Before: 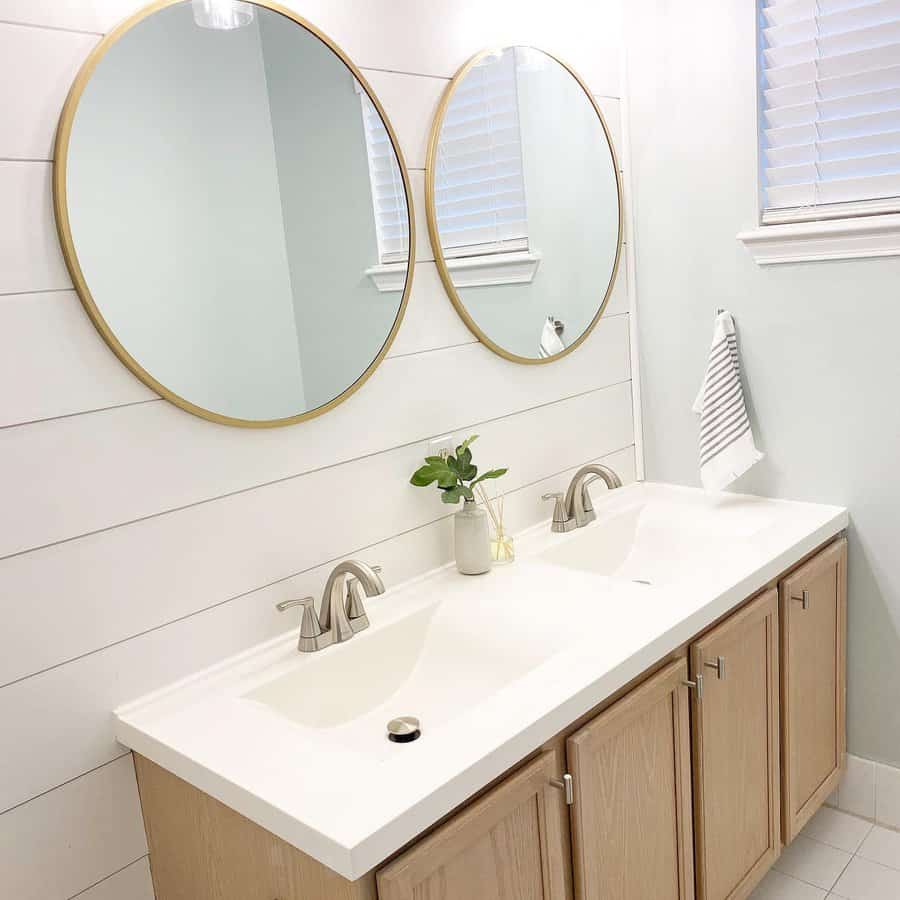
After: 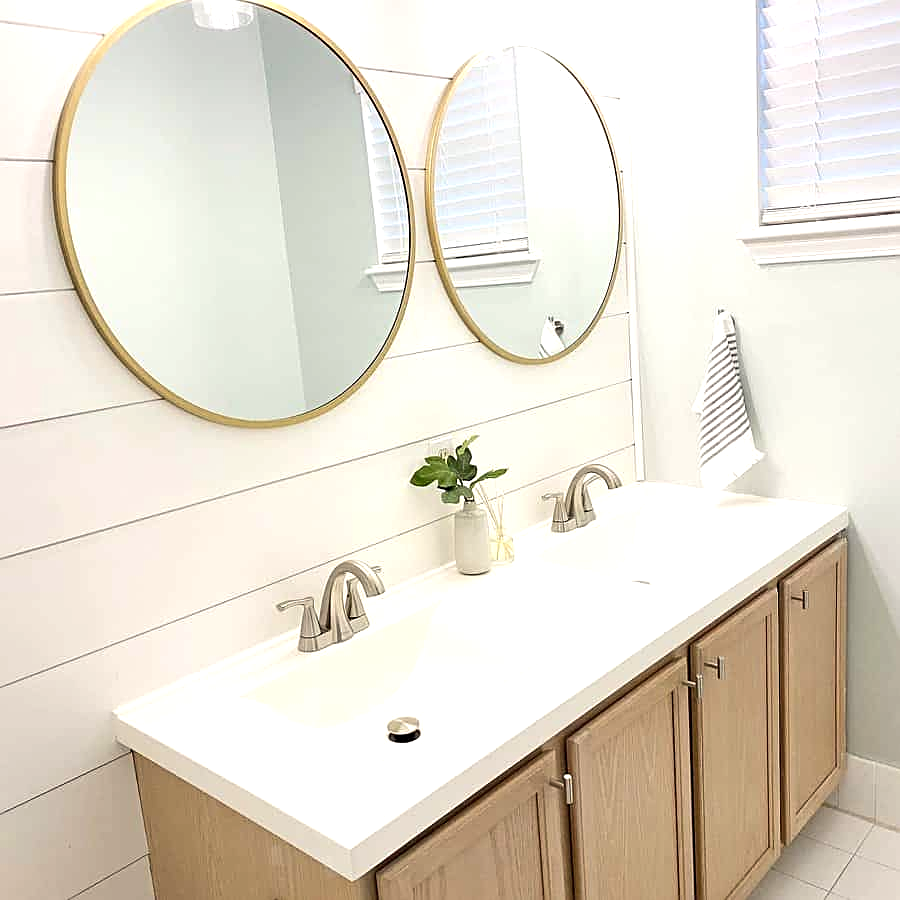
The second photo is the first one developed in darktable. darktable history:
tone equalizer: -8 EV -0.404 EV, -7 EV -0.366 EV, -6 EV -0.317 EV, -5 EV -0.227 EV, -3 EV 0.212 EV, -2 EV 0.338 EV, -1 EV 0.408 EV, +0 EV 0.437 EV, edges refinement/feathering 500, mask exposure compensation -1.57 EV, preserve details no
color correction: highlights b* 2.95
sharpen: on, module defaults
